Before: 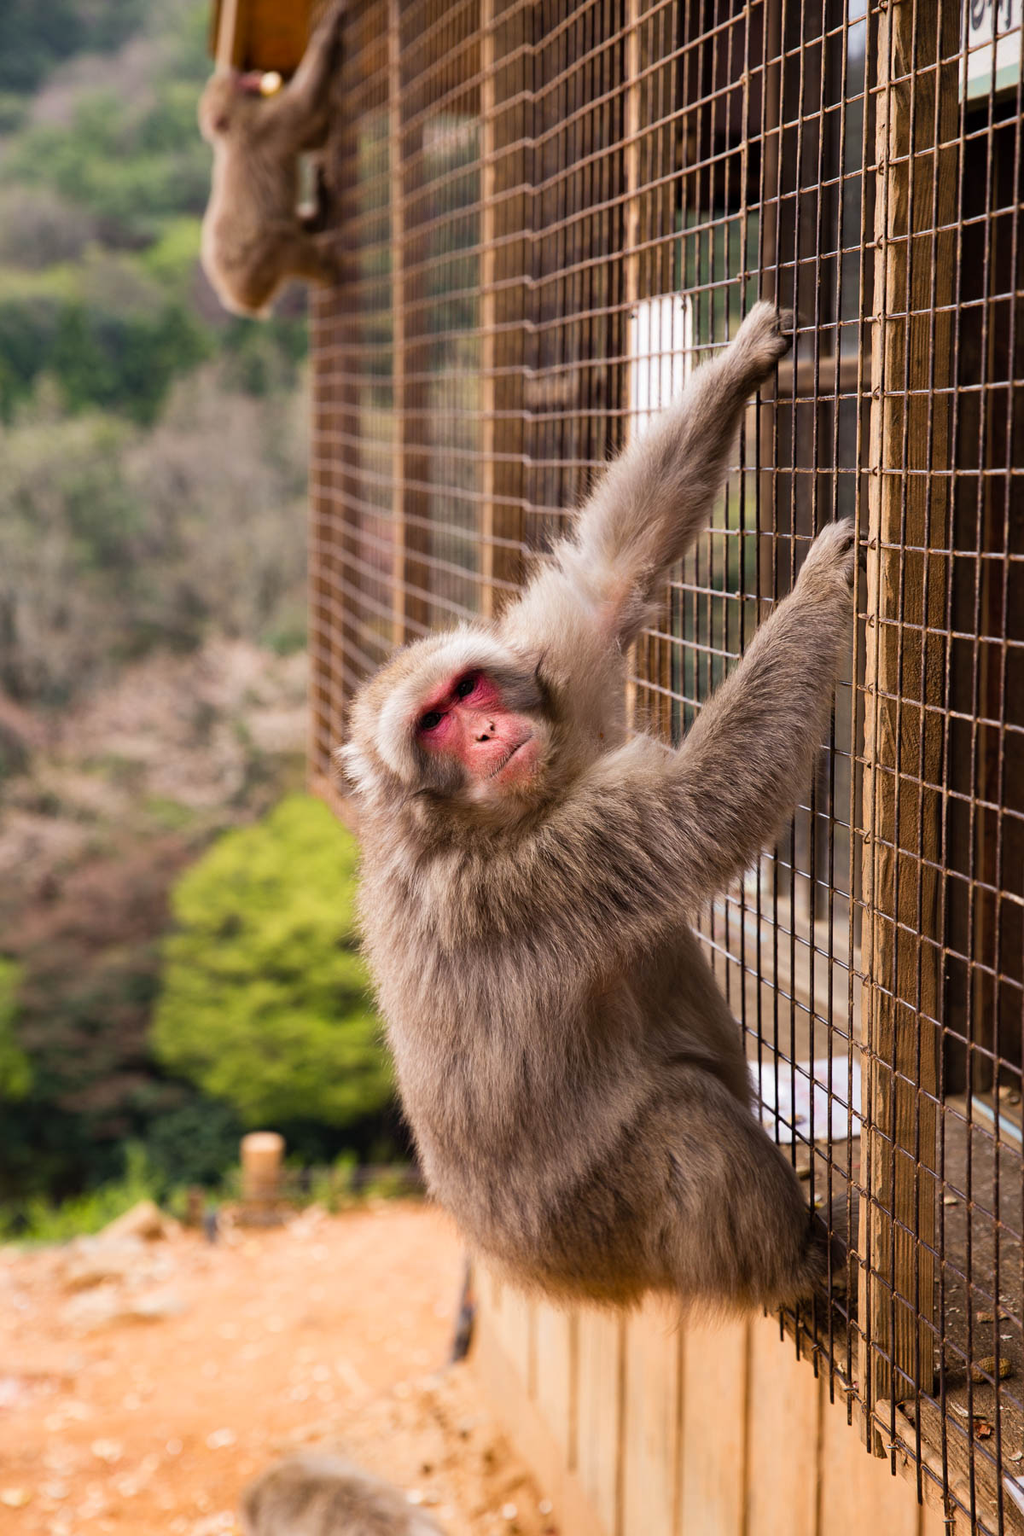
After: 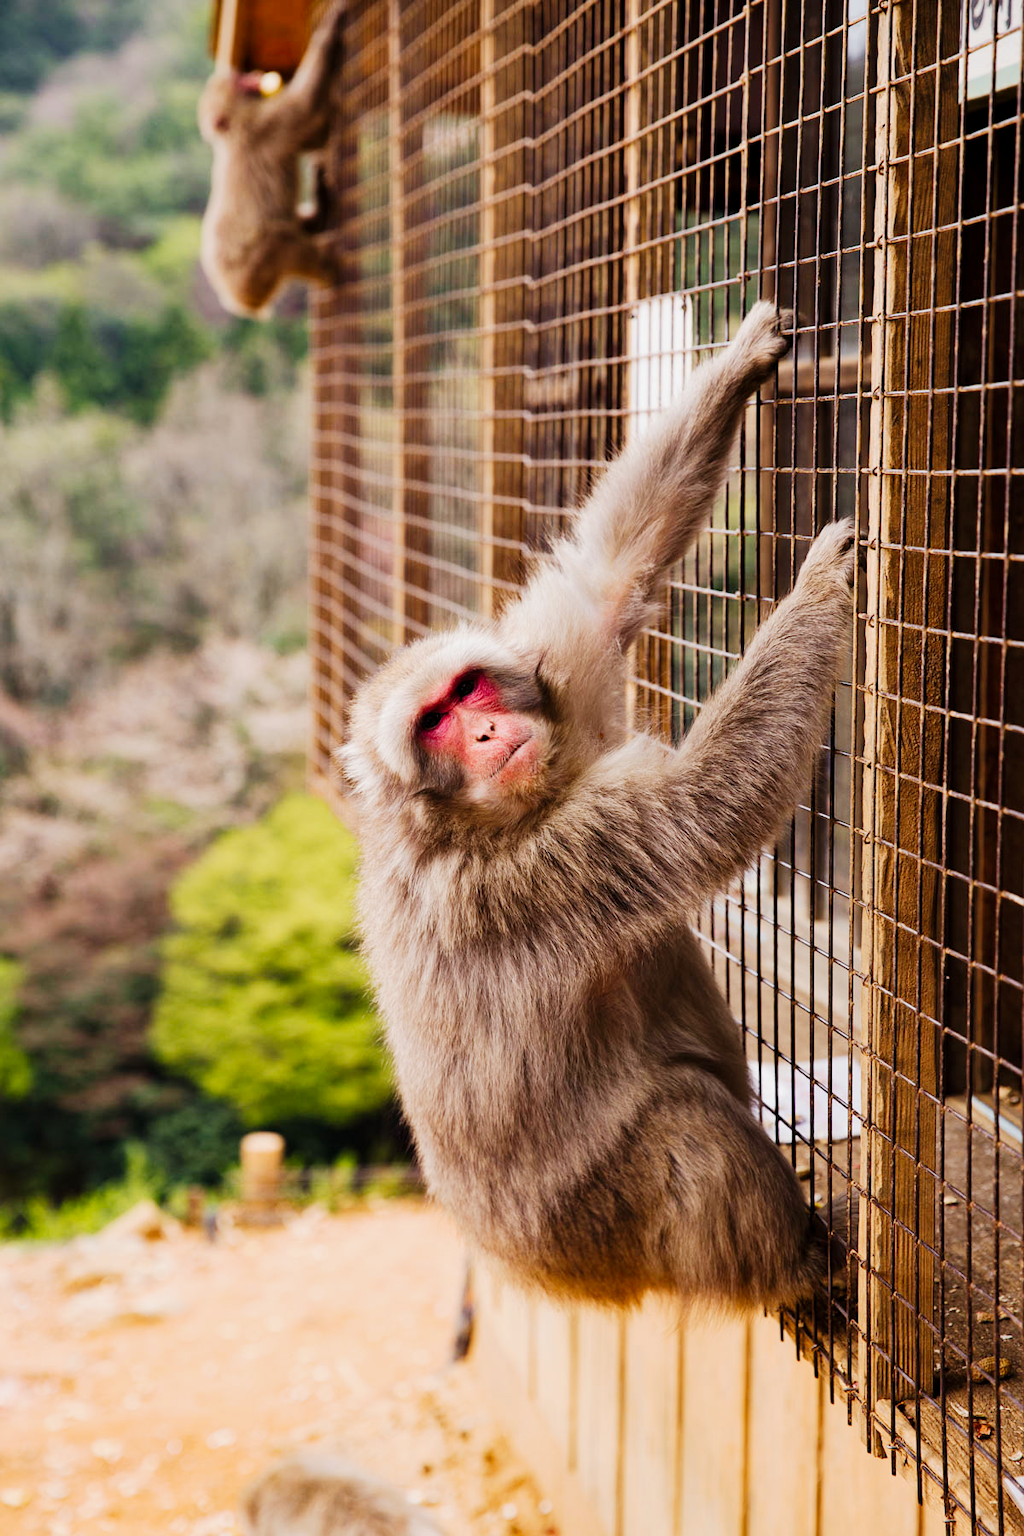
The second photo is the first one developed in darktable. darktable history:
tone curve: curves: ch0 [(0.014, 0) (0.13, 0.09) (0.227, 0.211) (0.346, 0.388) (0.499, 0.598) (0.662, 0.76) (0.795, 0.846) (1, 0.969)]; ch1 [(0, 0) (0.366, 0.367) (0.447, 0.417) (0.473, 0.484) (0.504, 0.502) (0.525, 0.518) (0.564, 0.548) (0.639, 0.643) (1, 1)]; ch2 [(0, 0) (0.333, 0.346) (0.375, 0.375) (0.424, 0.43) (0.476, 0.498) (0.496, 0.505) (0.517, 0.515) (0.542, 0.564) (0.583, 0.6) (0.64, 0.622) (0.723, 0.676) (1, 1)], preserve colors none
